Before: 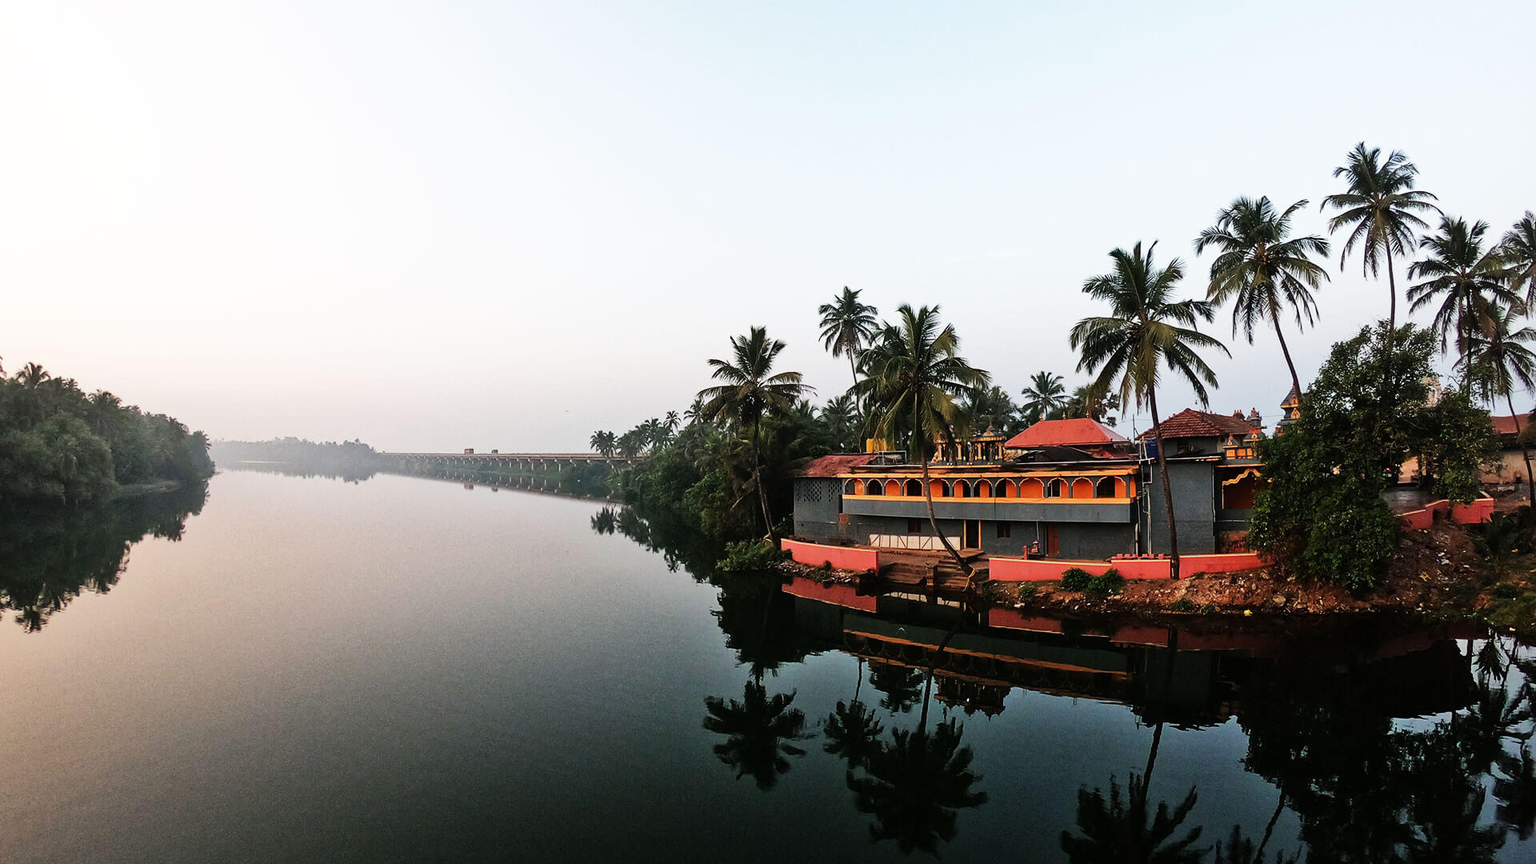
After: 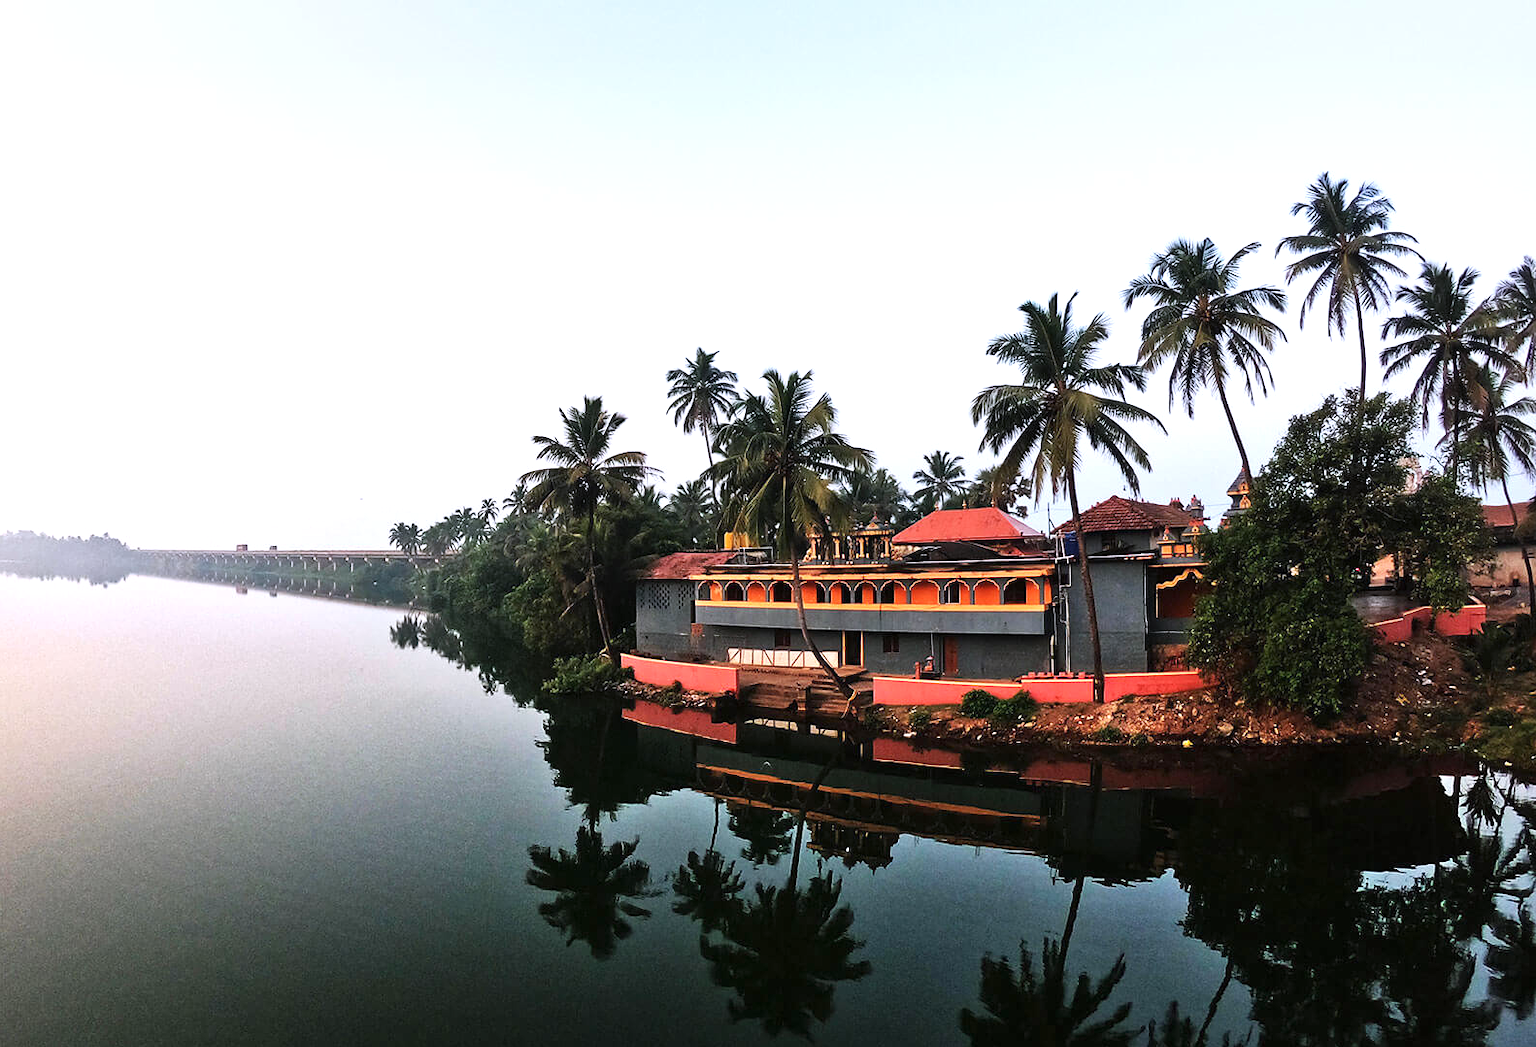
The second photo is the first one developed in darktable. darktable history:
graduated density: hue 238.83°, saturation 50%
crop: left 17.582%, bottom 0.031%
exposure: black level correction 0, exposure 0.9 EV, compensate highlight preservation false
